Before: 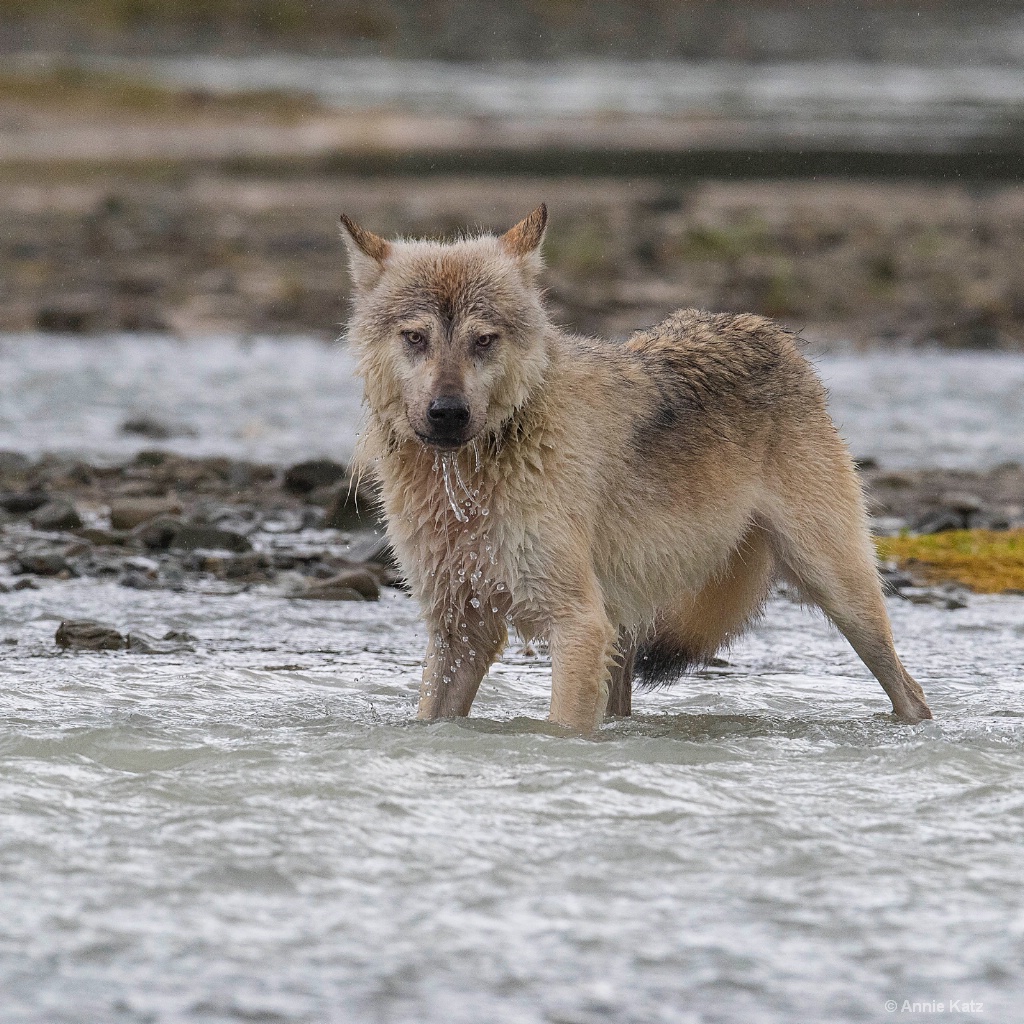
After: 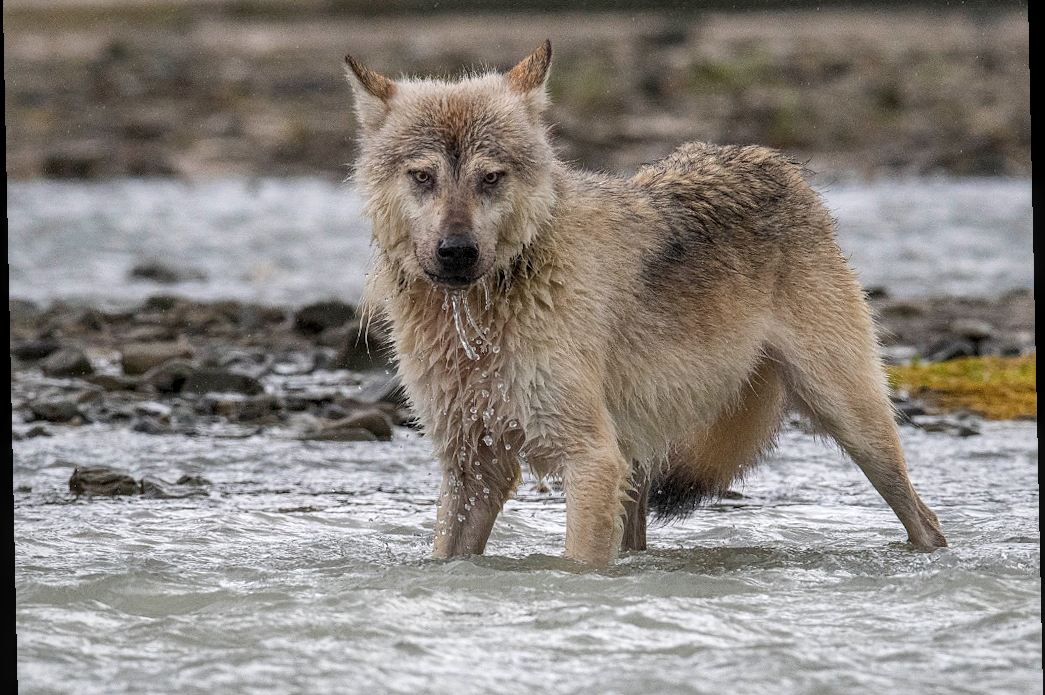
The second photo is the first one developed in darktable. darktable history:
local contrast: detail 130%
crop: top 16.727%, bottom 16.727%
rotate and perspective: rotation -1.24°, automatic cropping off
